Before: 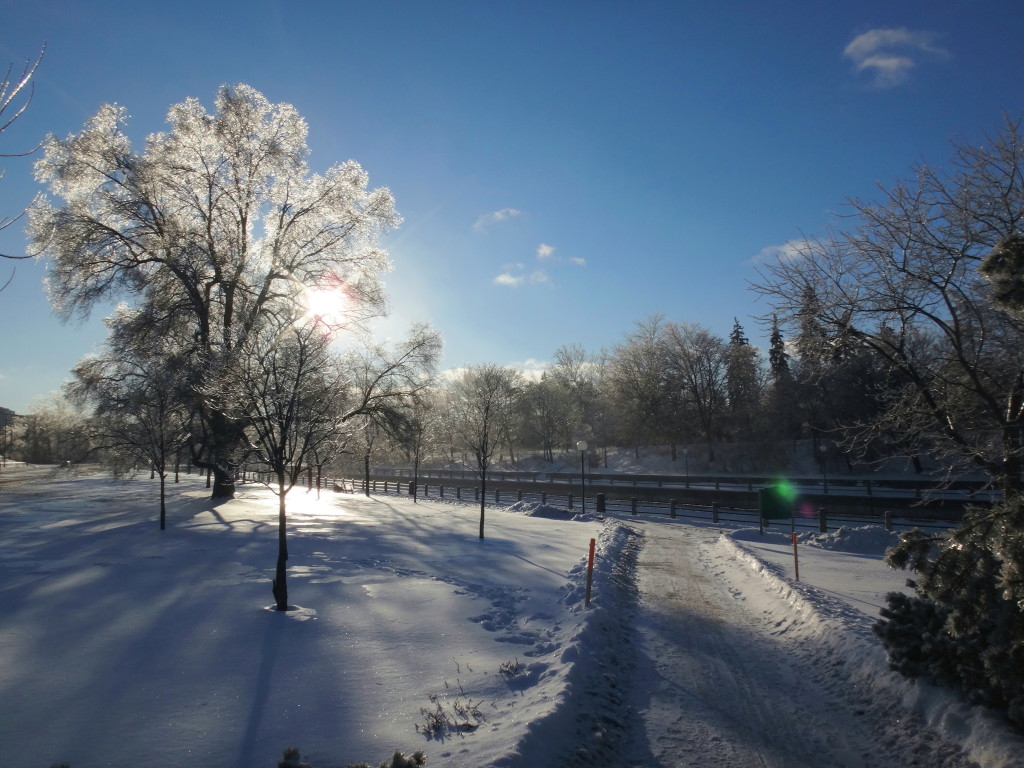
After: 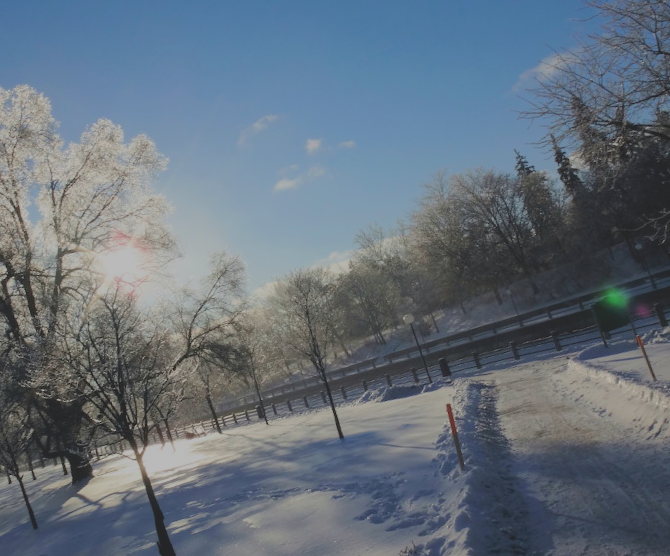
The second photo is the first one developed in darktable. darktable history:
filmic rgb: black relative exposure -8.45 EV, white relative exposure 4.68 EV, hardness 3.82
crop and rotate: angle 18.06°, left 6.996%, right 3.708%, bottom 1.115%
contrast brightness saturation: contrast -0.27
